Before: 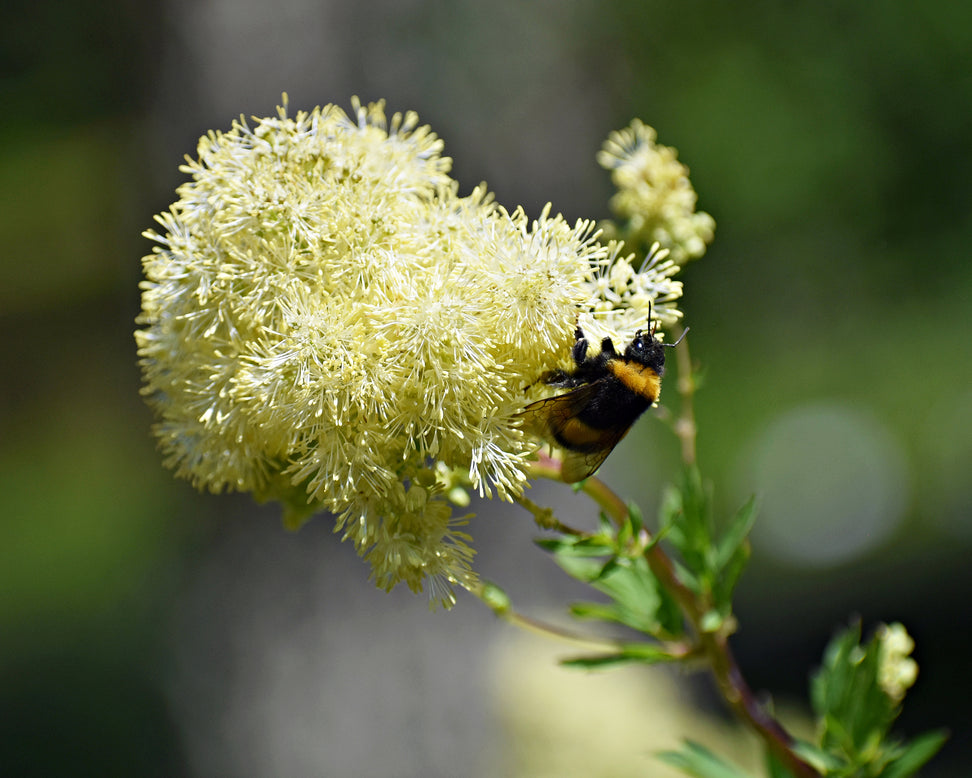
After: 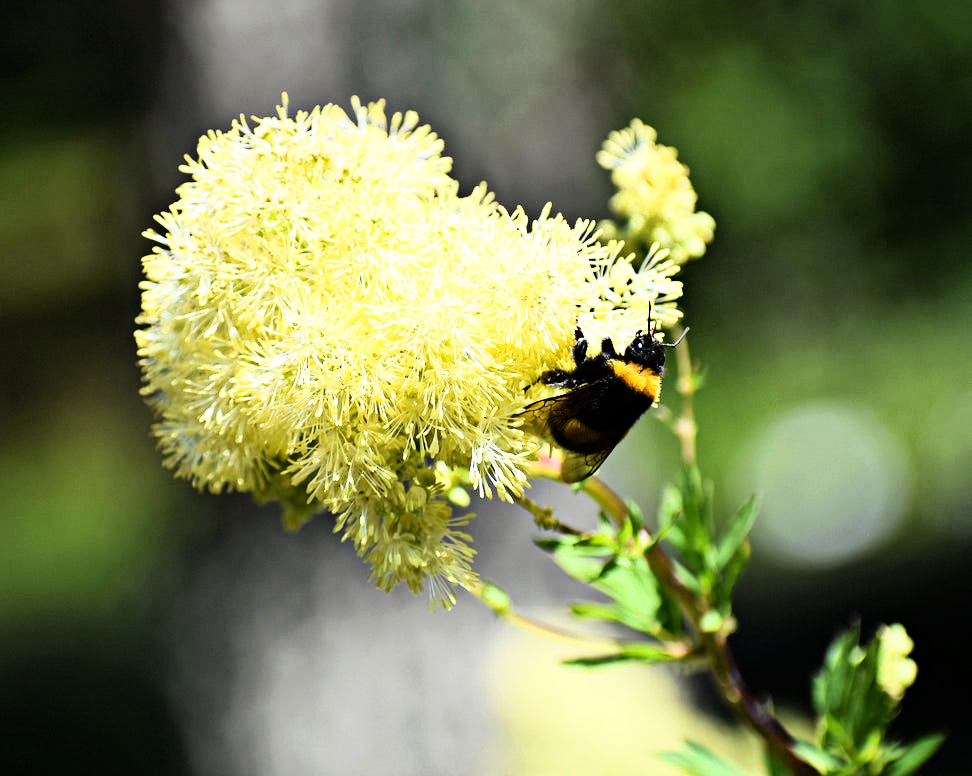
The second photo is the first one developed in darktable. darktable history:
crop: top 0.05%, bottom 0.098%
rgb curve: curves: ch0 [(0, 0) (0.21, 0.15) (0.24, 0.21) (0.5, 0.75) (0.75, 0.96) (0.89, 0.99) (1, 1)]; ch1 [(0, 0.02) (0.21, 0.13) (0.25, 0.2) (0.5, 0.67) (0.75, 0.9) (0.89, 0.97) (1, 1)]; ch2 [(0, 0.02) (0.21, 0.13) (0.25, 0.2) (0.5, 0.67) (0.75, 0.9) (0.89, 0.97) (1, 1)], compensate middle gray true
